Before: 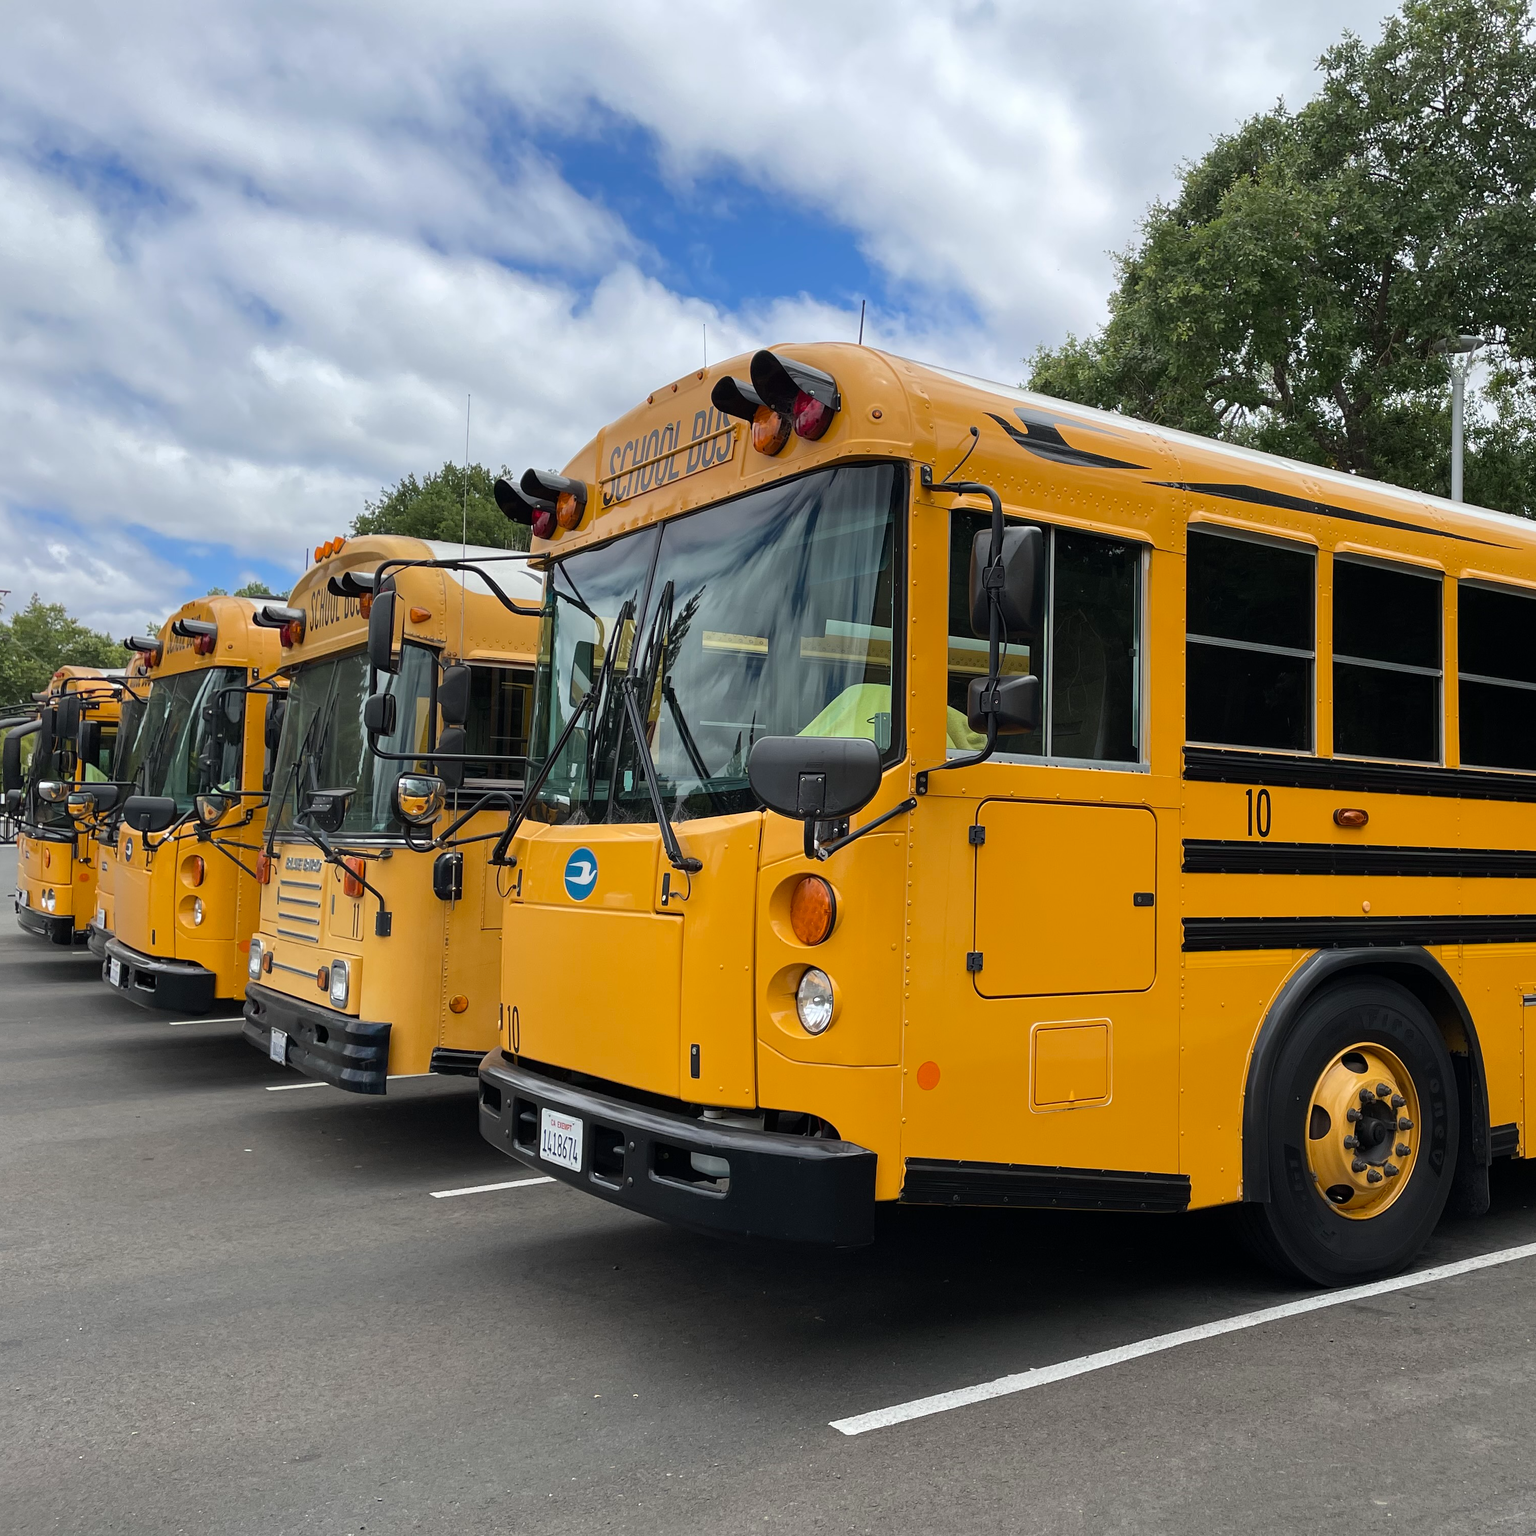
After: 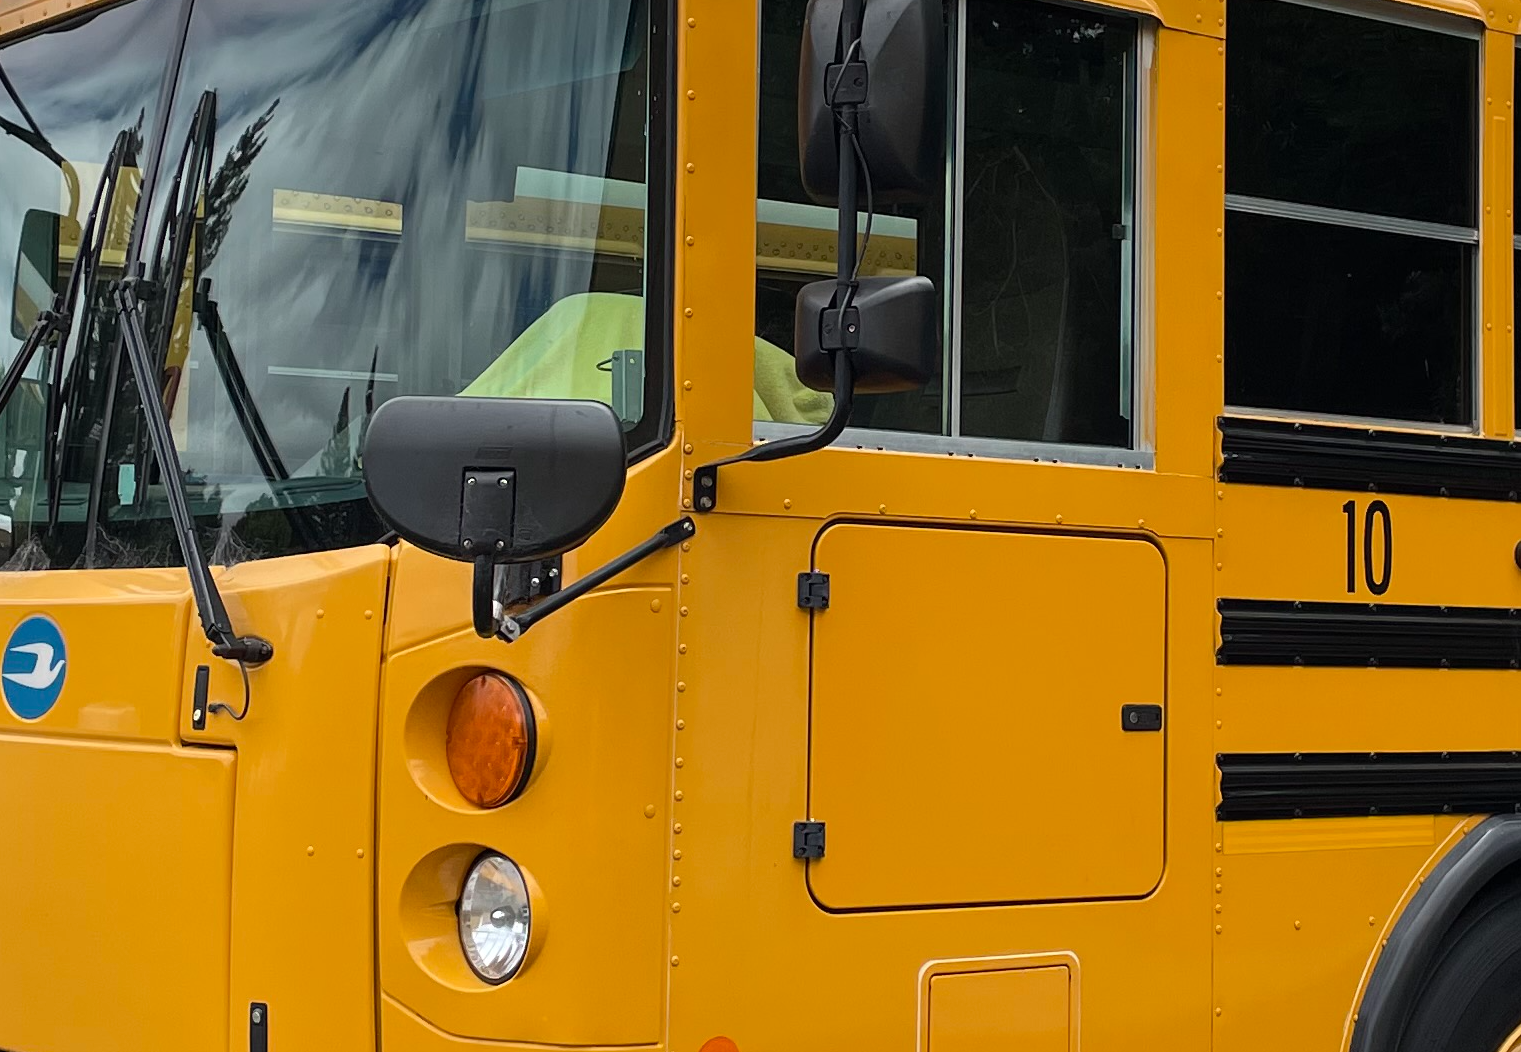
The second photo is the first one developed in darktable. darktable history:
tone equalizer: on, module defaults
crop: left 36.731%, top 34.823%, right 12.95%, bottom 30.36%
